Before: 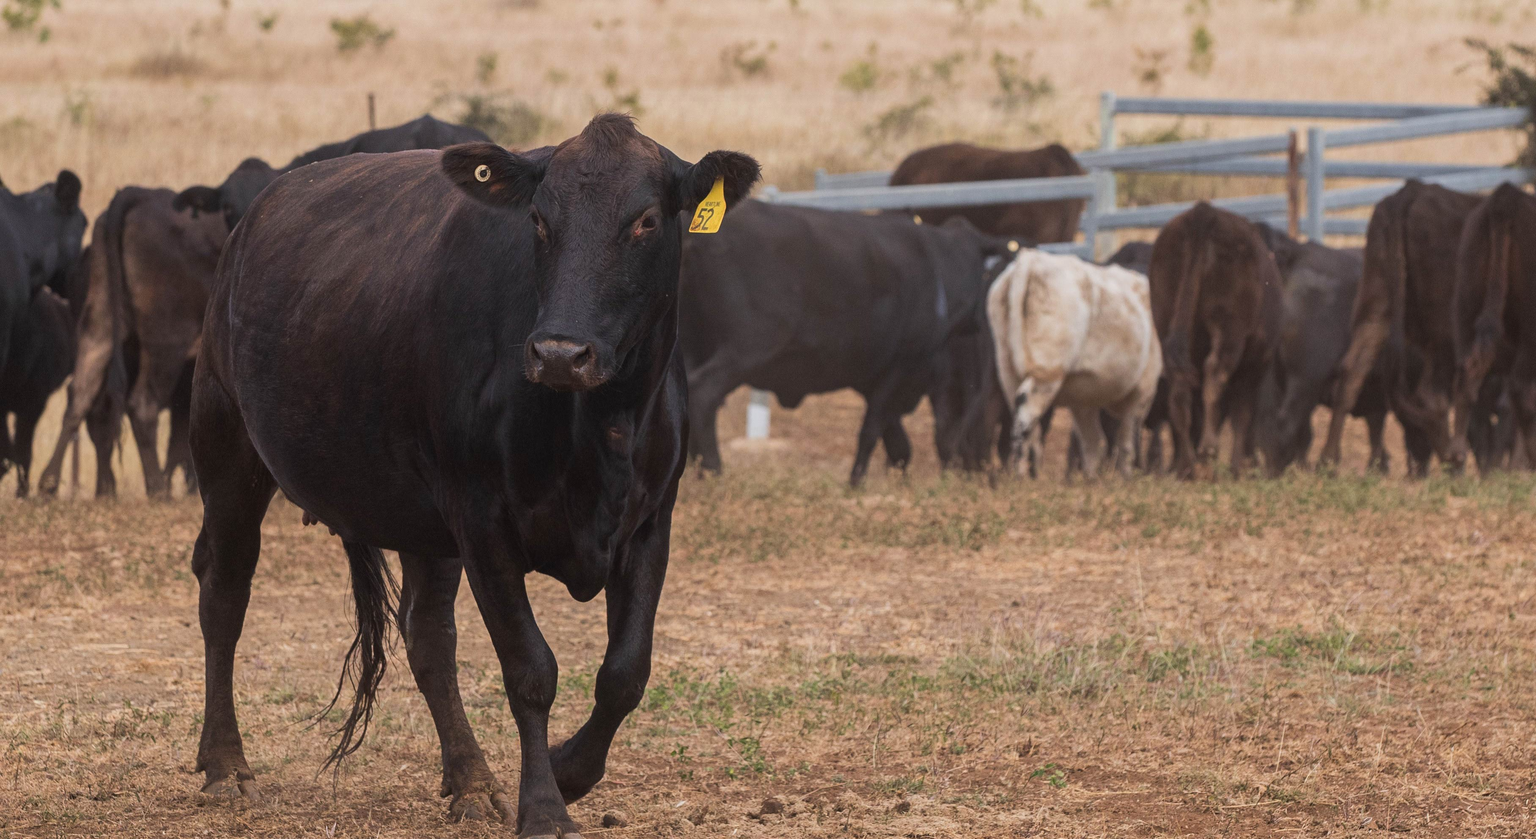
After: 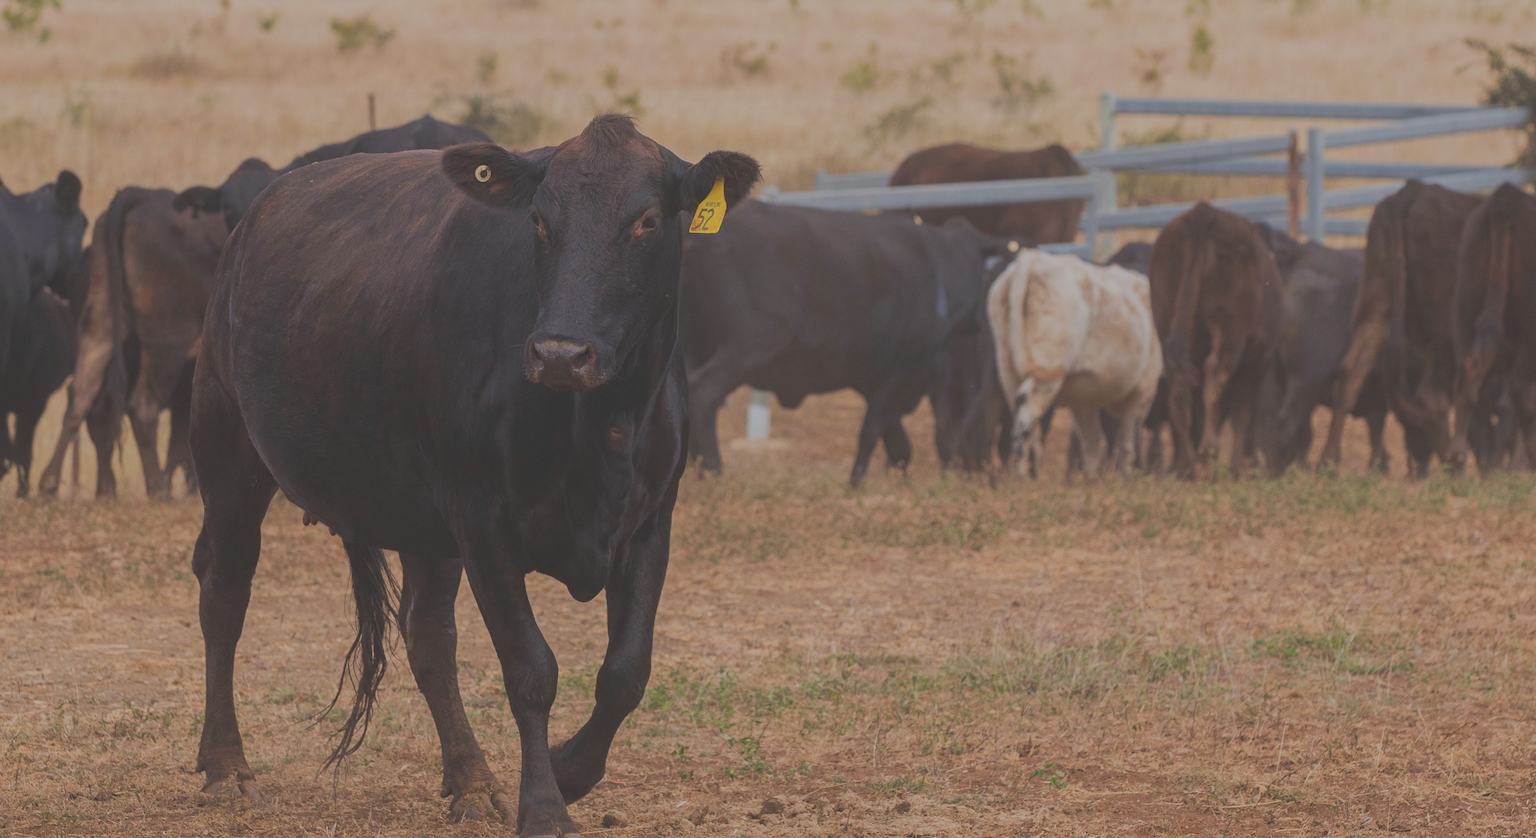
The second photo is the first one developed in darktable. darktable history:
color balance rgb: contrast -30%
tone equalizer: on, module defaults
exposure: black level correction -0.014, exposure -0.193 EV, compensate highlight preservation false
